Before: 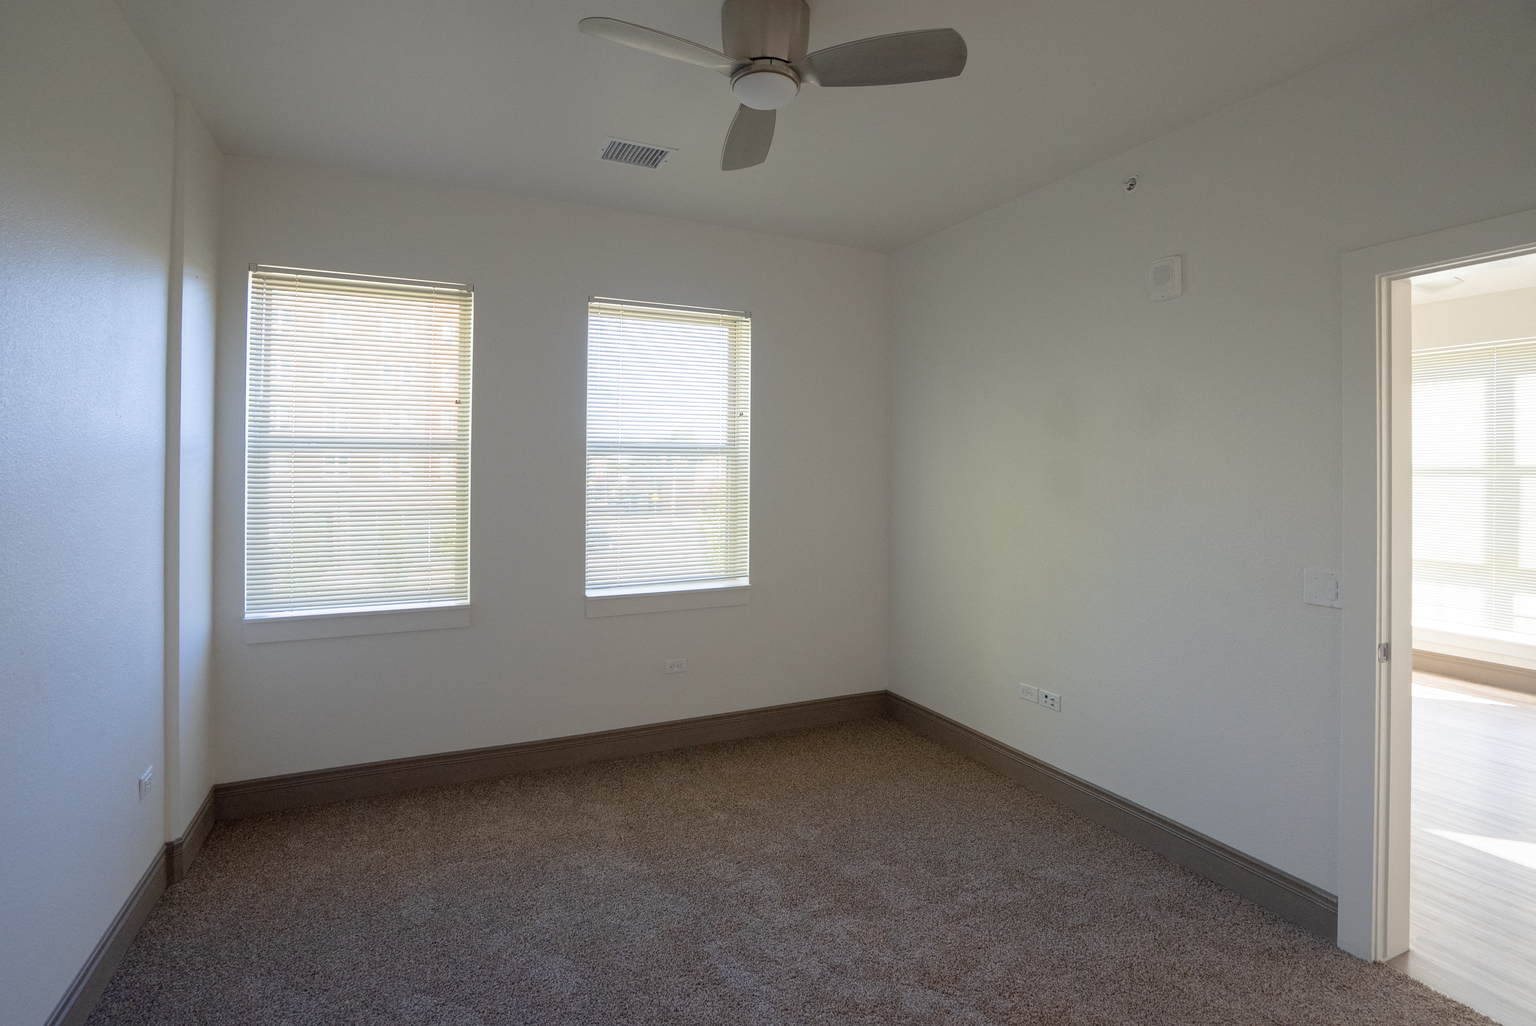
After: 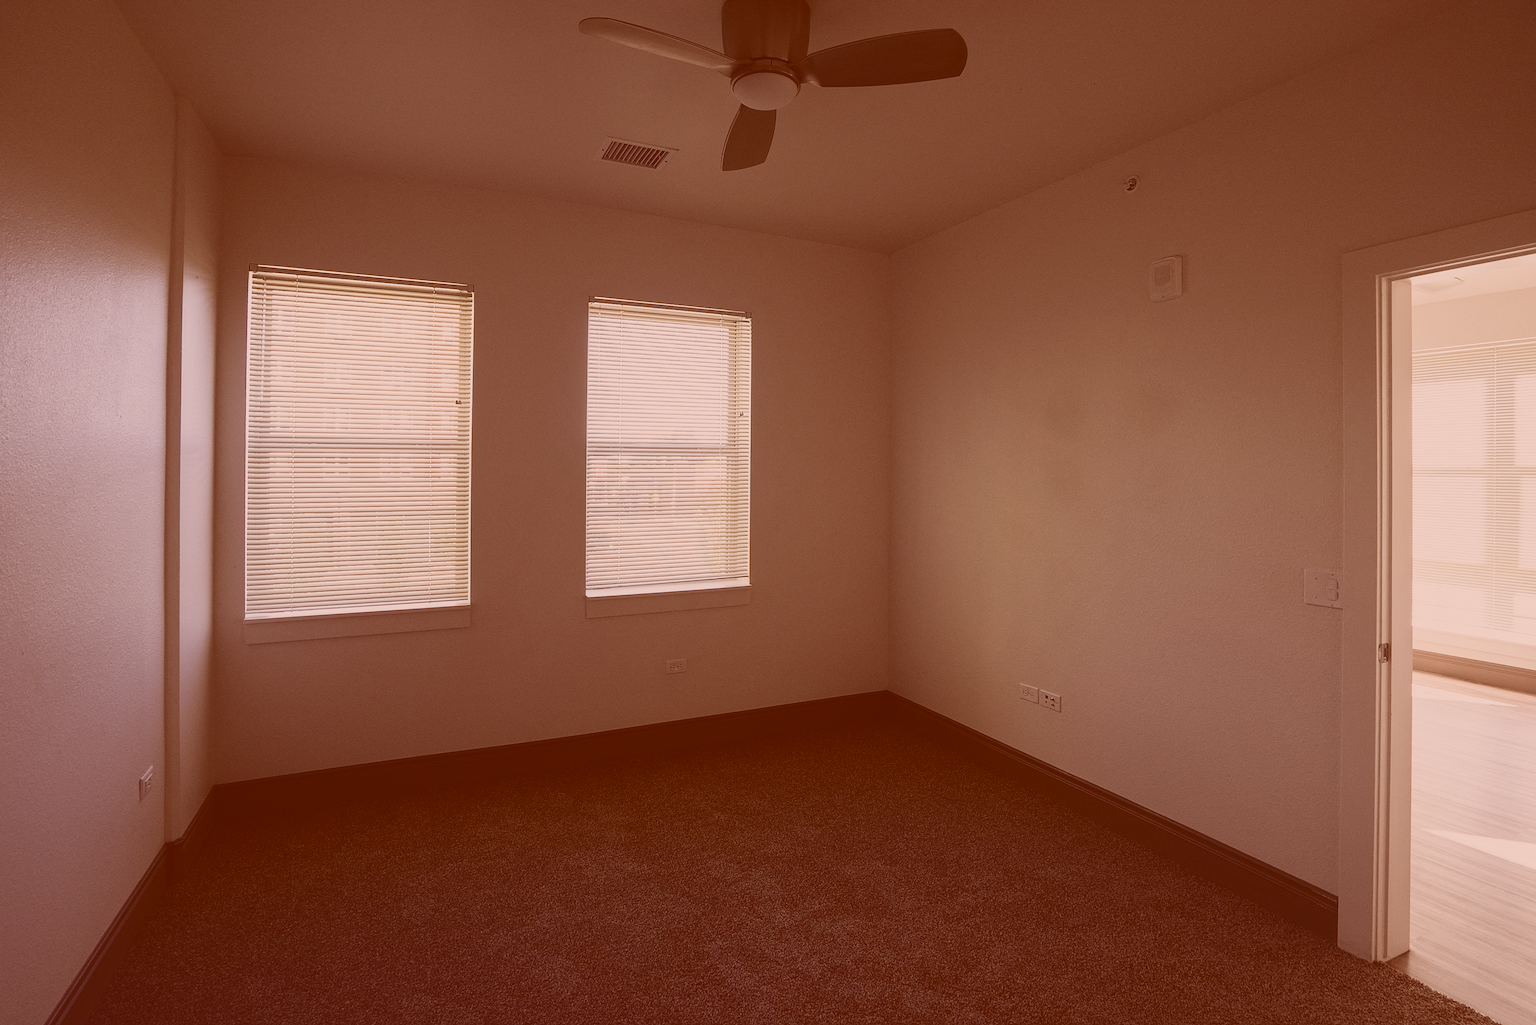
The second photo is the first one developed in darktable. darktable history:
sharpen: on, module defaults
tone curve: curves: ch0 [(0, 0) (0.003, 0.145) (0.011, 0.15) (0.025, 0.15) (0.044, 0.156) (0.069, 0.161) (0.1, 0.169) (0.136, 0.175) (0.177, 0.184) (0.224, 0.196) (0.277, 0.234) (0.335, 0.291) (0.399, 0.391) (0.468, 0.505) (0.543, 0.633) (0.623, 0.742) (0.709, 0.826) (0.801, 0.882) (0.898, 0.93) (1, 1)], color space Lab, independent channels, preserve colors none
color correction: highlights a* 9.51, highlights b* 8.96, shadows a* 39.81, shadows b* 39.89, saturation 0.782
exposure: black level correction -0.018, exposure -1.062 EV, compensate exposure bias true, compensate highlight preservation false
